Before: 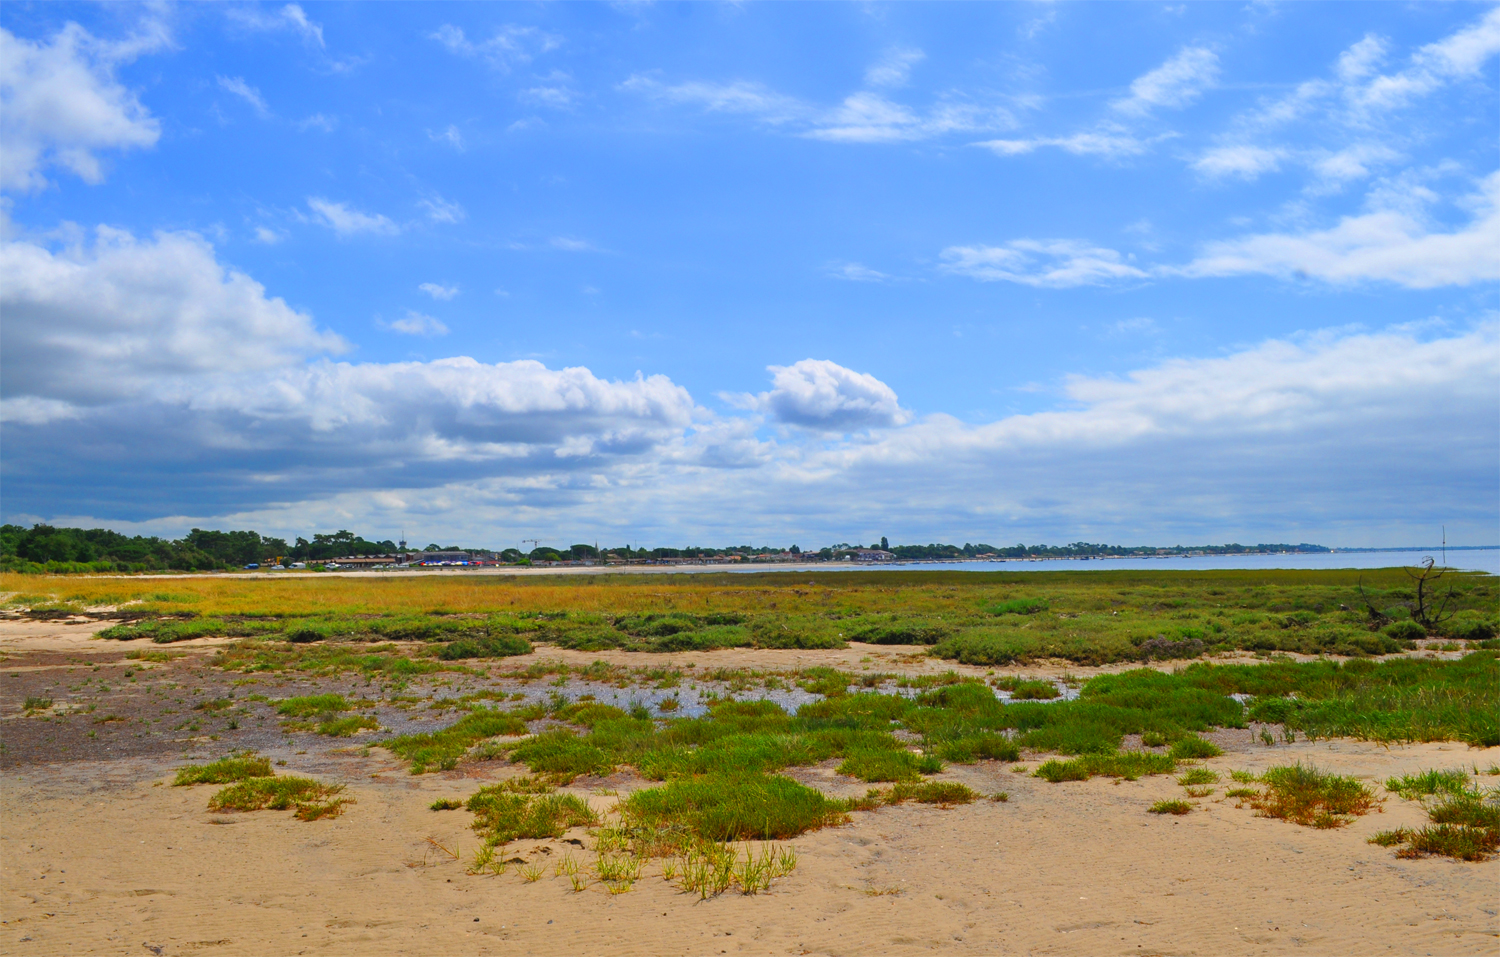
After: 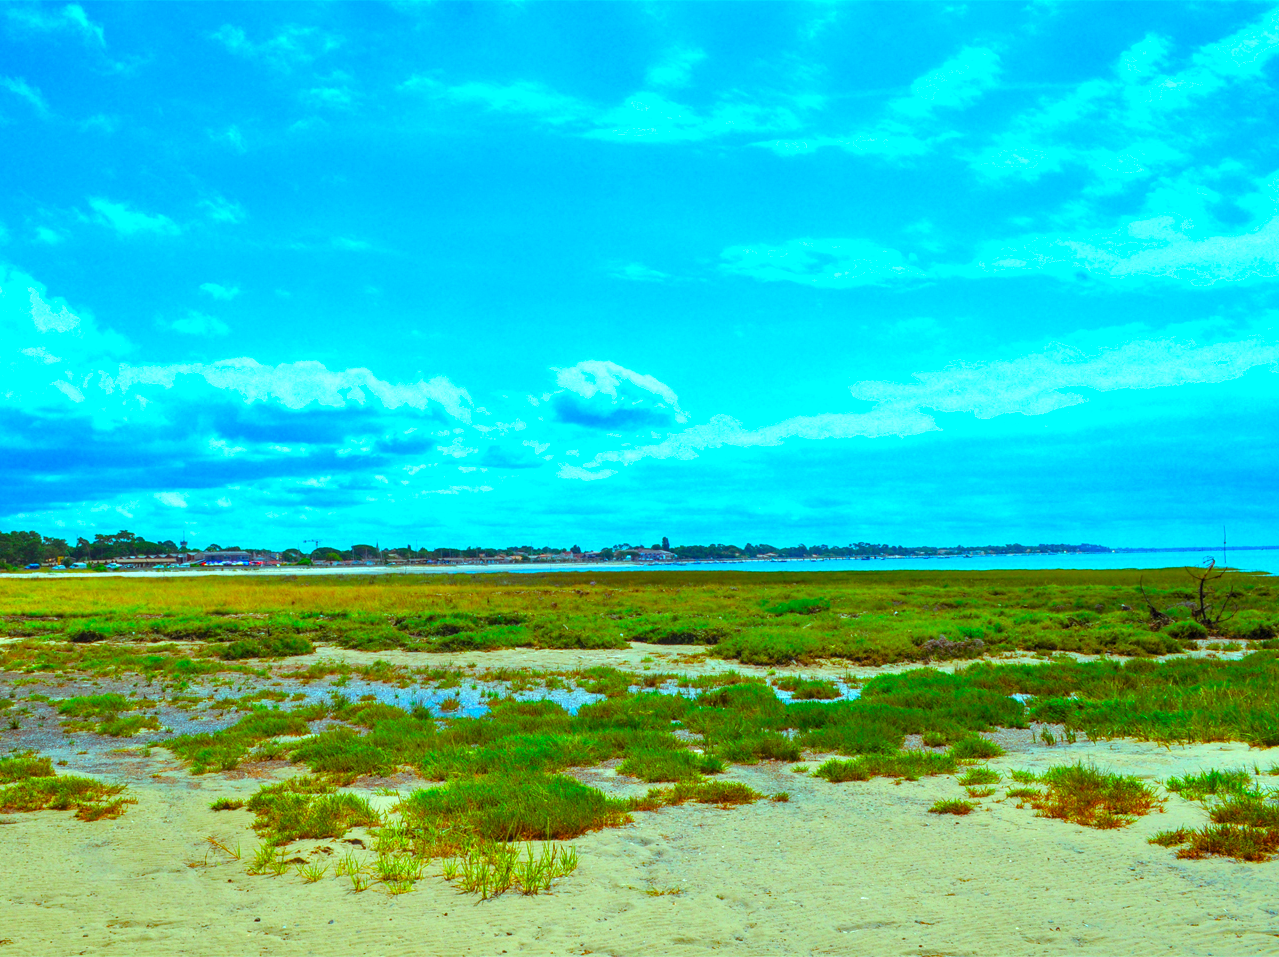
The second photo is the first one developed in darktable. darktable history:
exposure: black level correction 0, exposure 1.199 EV, compensate highlight preservation false
color balance rgb: shadows lift › hue 87.23°, highlights gain › luminance -32.933%, highlights gain › chroma 5.766%, highlights gain › hue 215.57°, perceptual saturation grading › global saturation 29.792%, global vibrance 20%
local contrast: detail 130%
shadows and highlights: radius 126.18, shadows 30.31, highlights -30.96, low approximation 0.01, soften with gaussian
crop and rotate: left 14.707%
